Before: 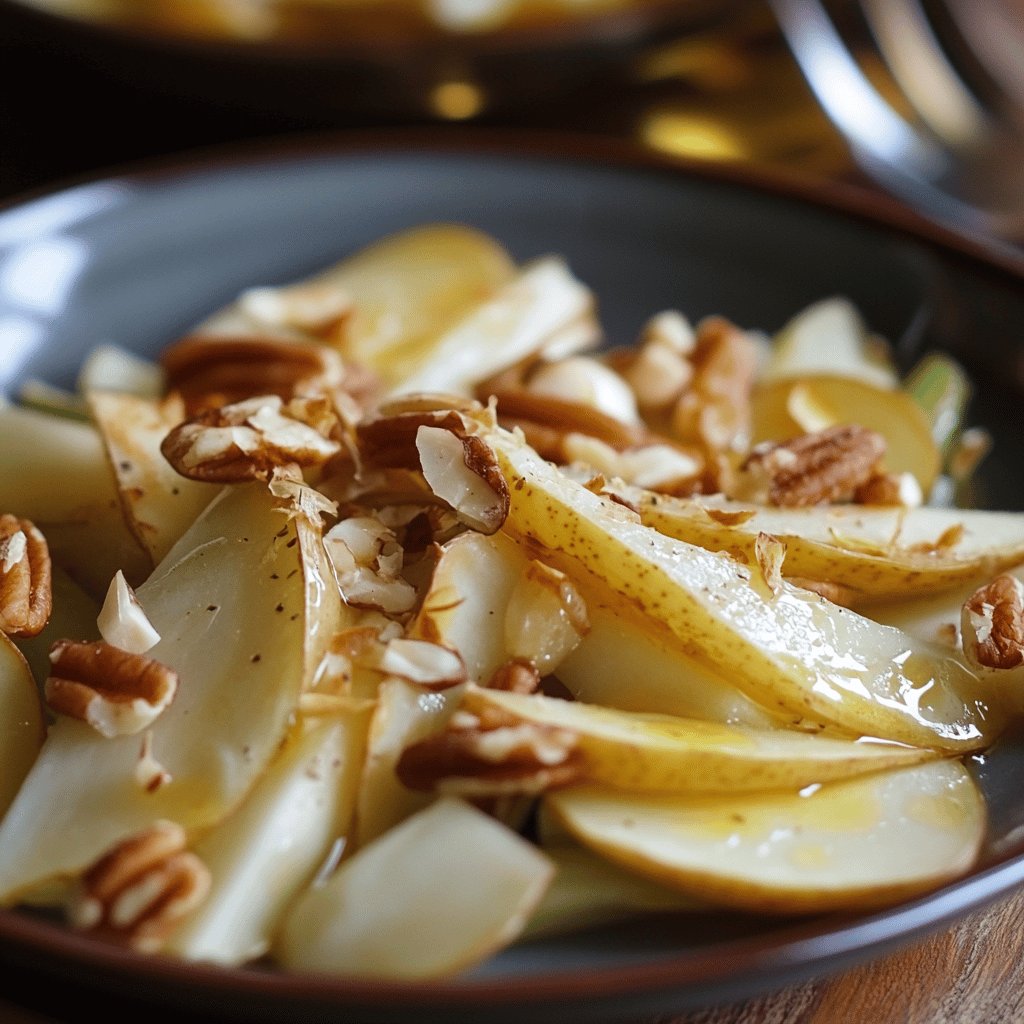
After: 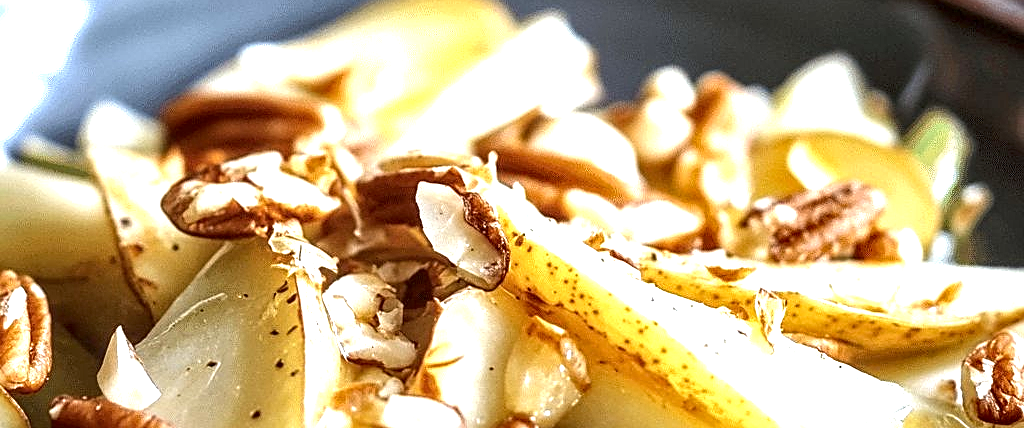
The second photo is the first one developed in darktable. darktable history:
exposure: black level correction 0, exposure 1.45 EV, compensate exposure bias true, compensate highlight preservation false
local contrast: highlights 65%, shadows 54%, detail 169%, midtone range 0.514
white balance: red 0.967, blue 1.049
sharpen: on, module defaults
crop and rotate: top 23.84%, bottom 34.294%
